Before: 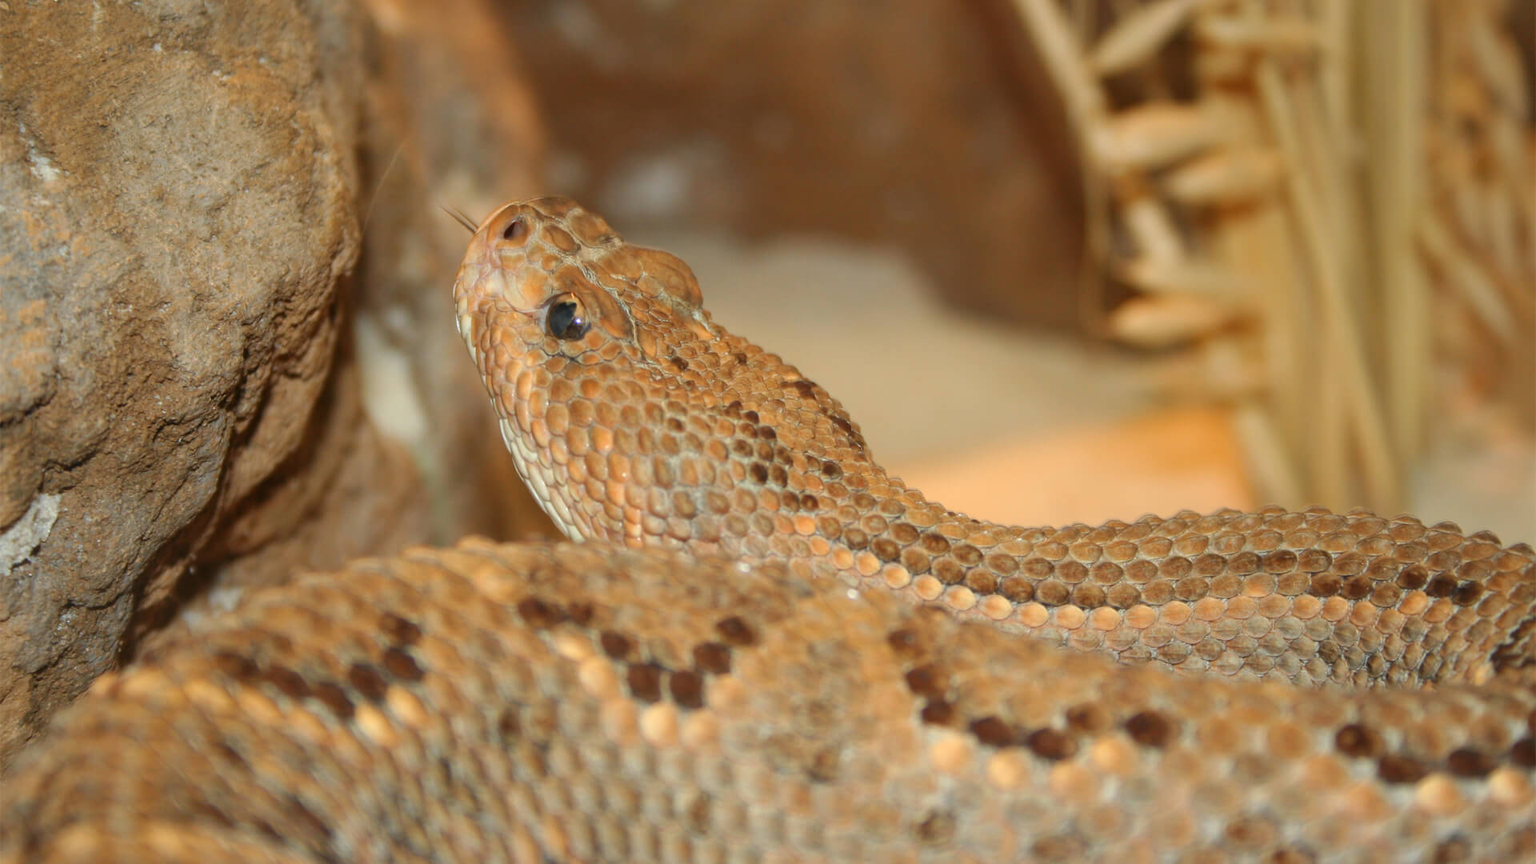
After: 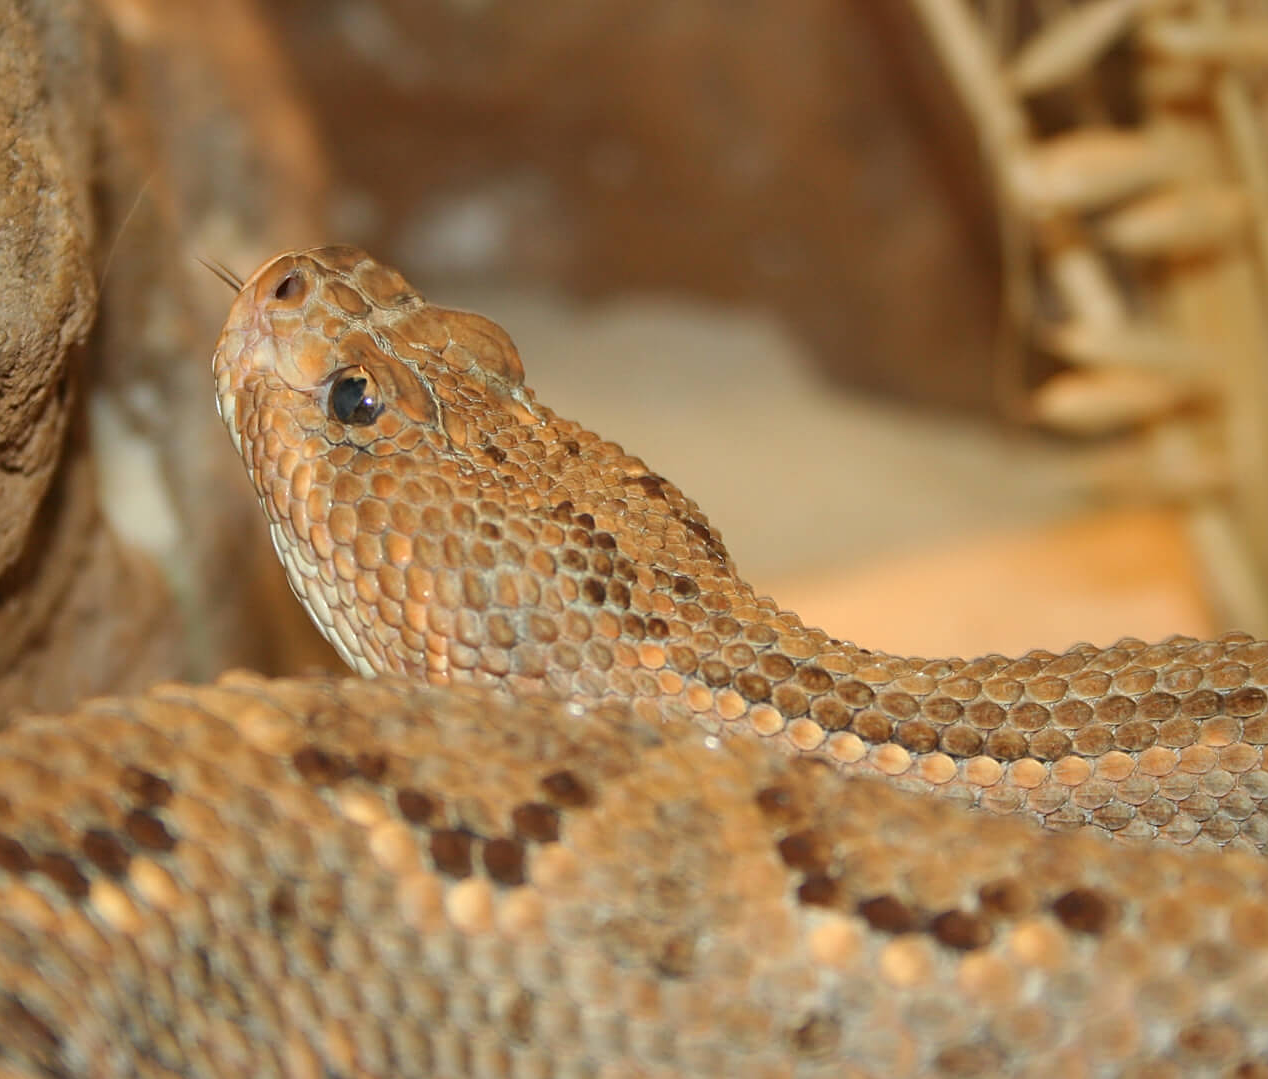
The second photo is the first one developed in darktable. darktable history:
white balance: emerald 1
shadows and highlights: radius 125.46, shadows 30.51, highlights -30.51, low approximation 0.01, soften with gaussian
crop and rotate: left 18.442%, right 15.508%
sharpen: on, module defaults
